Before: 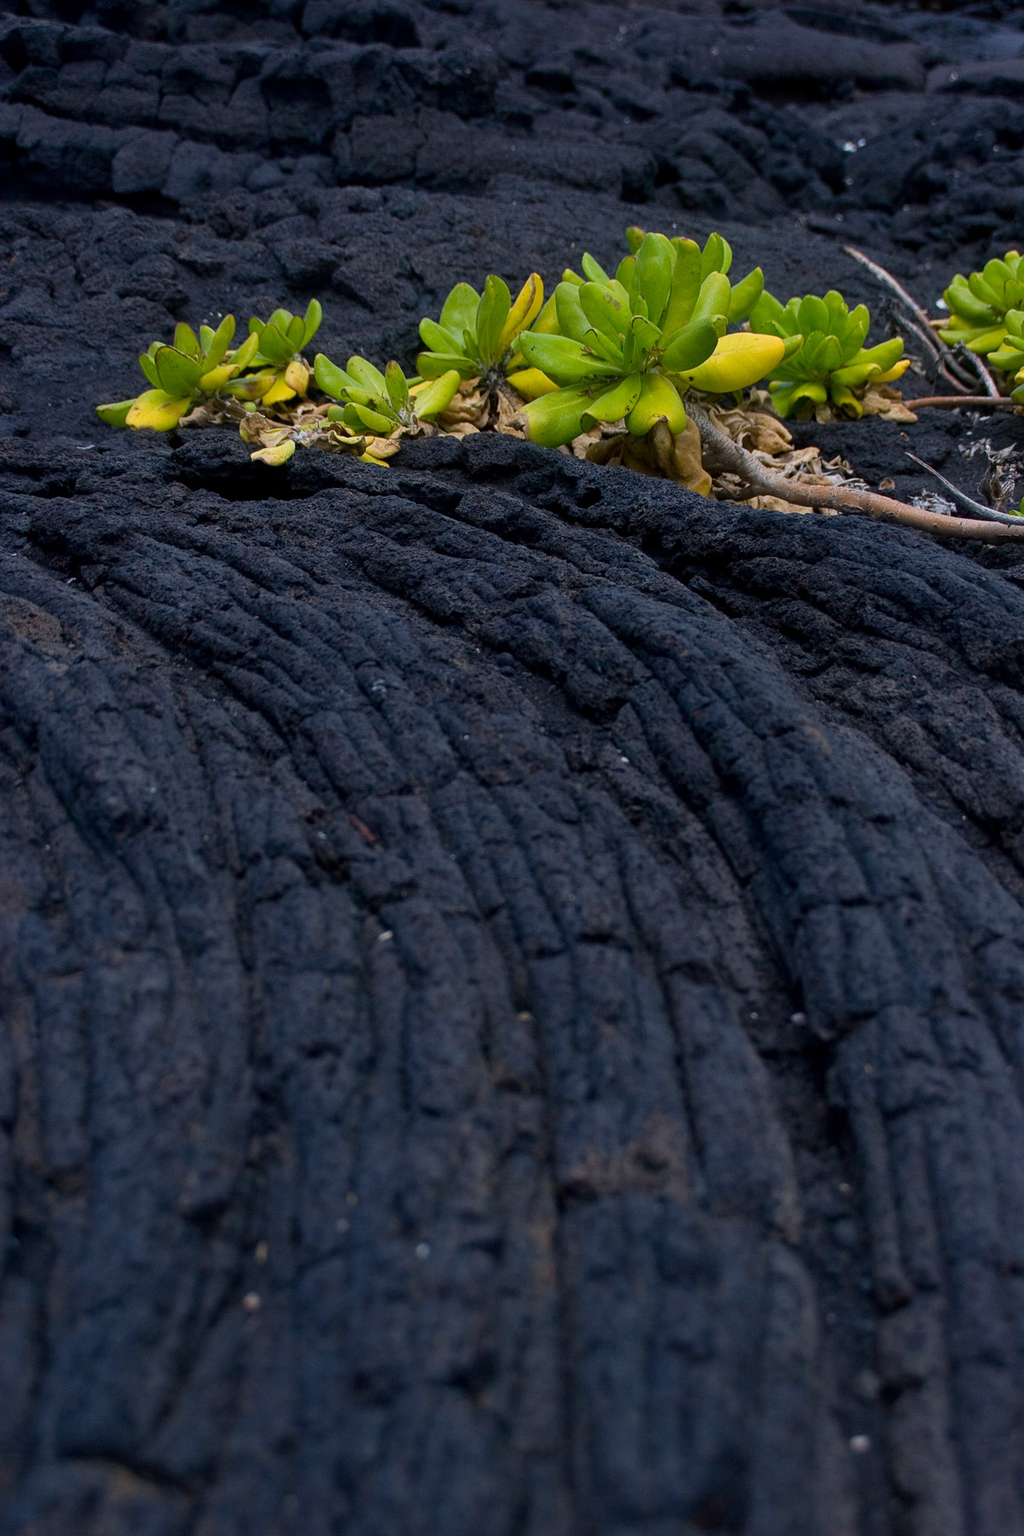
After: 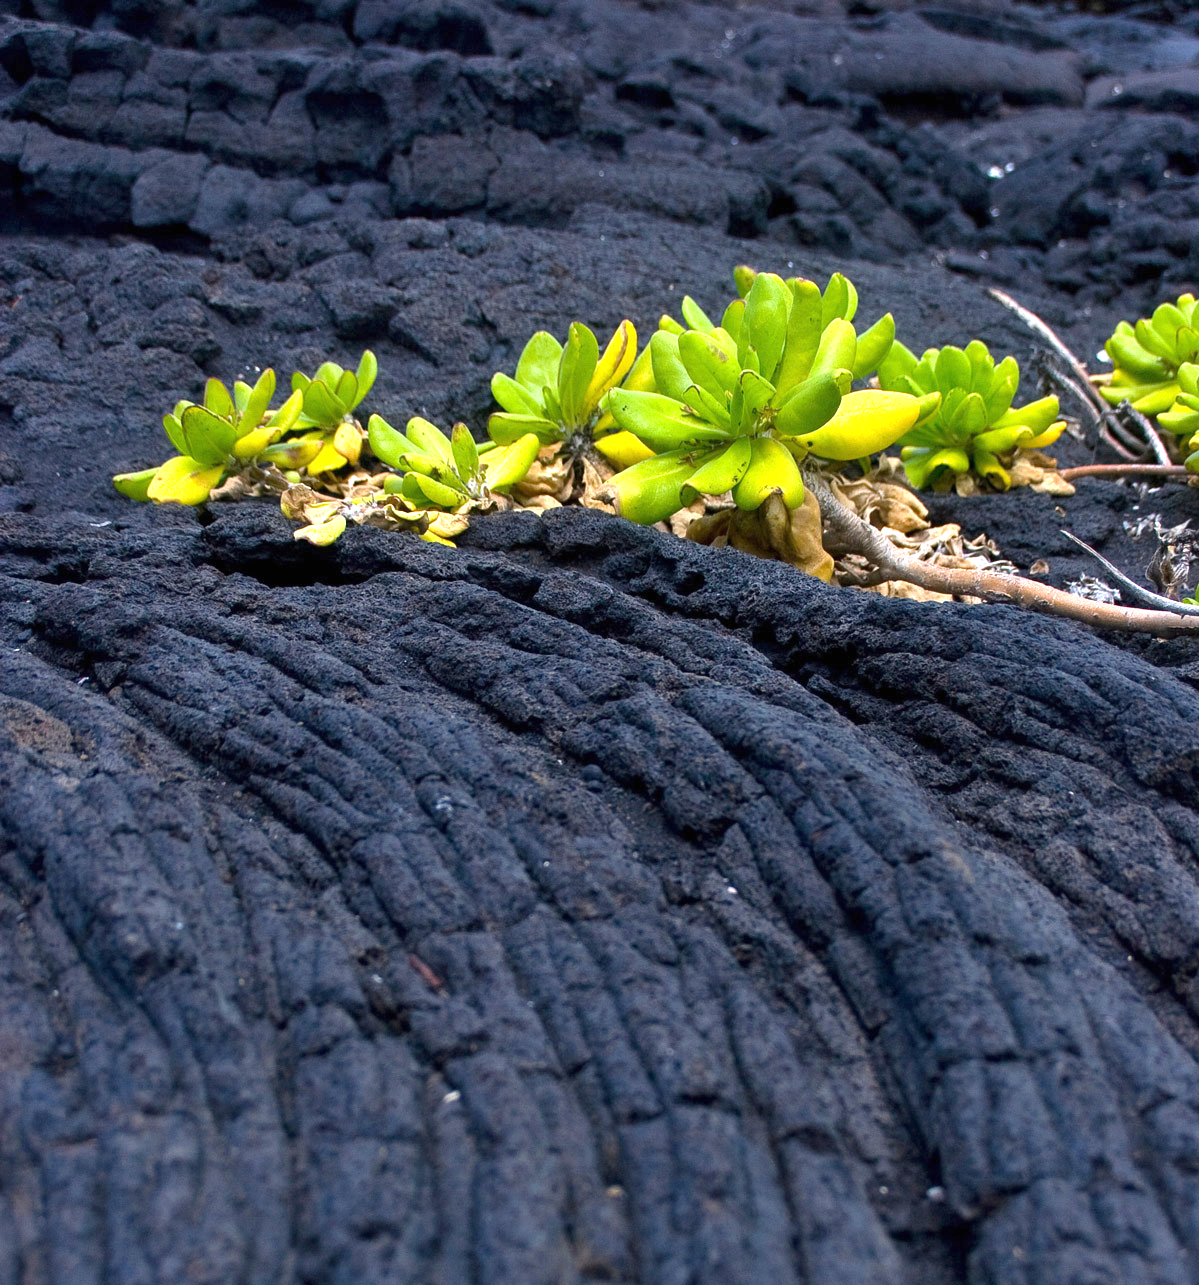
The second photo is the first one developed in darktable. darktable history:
crop: bottom 28.576%
exposure: black level correction 0, exposure 1.4 EV, compensate highlight preservation false
